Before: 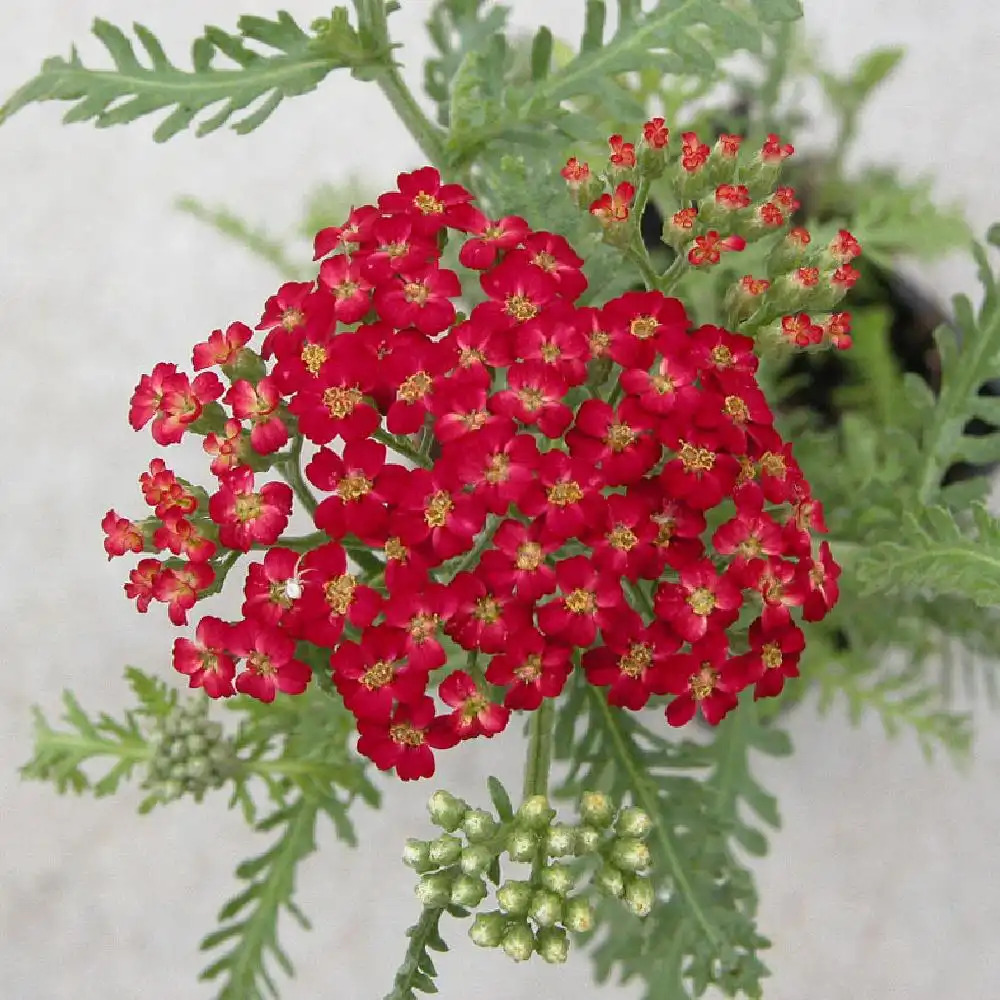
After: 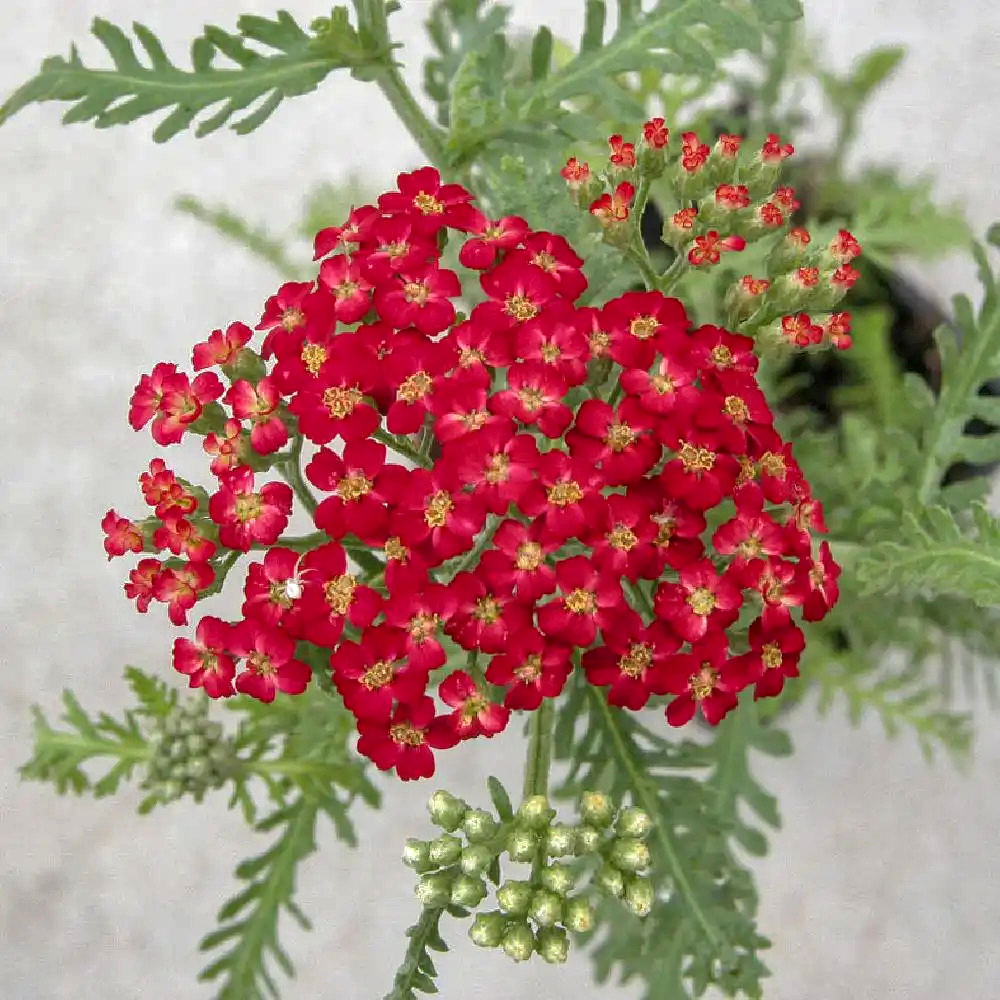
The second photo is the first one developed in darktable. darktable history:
levels: levels [0, 0.476, 0.951]
local contrast: on, module defaults
shadows and highlights: on, module defaults
